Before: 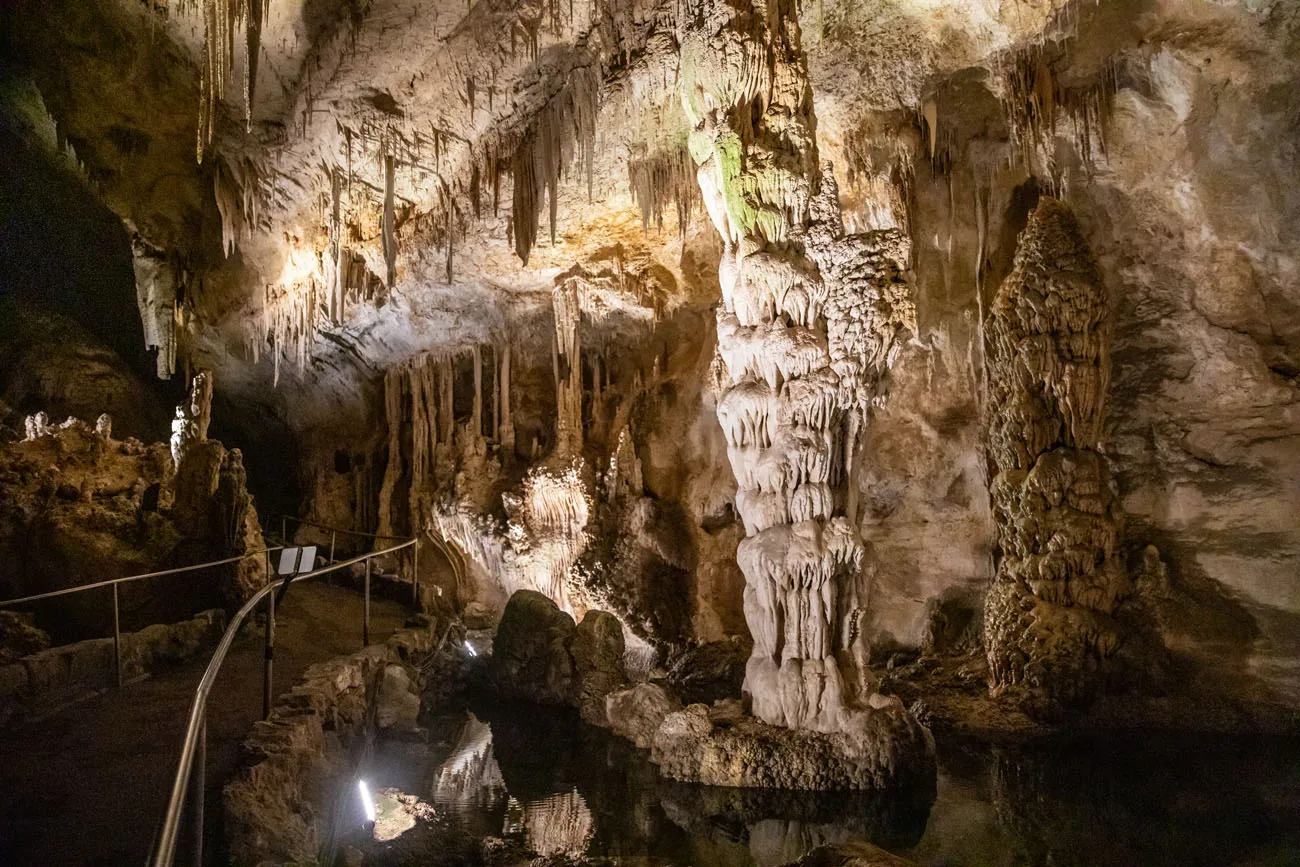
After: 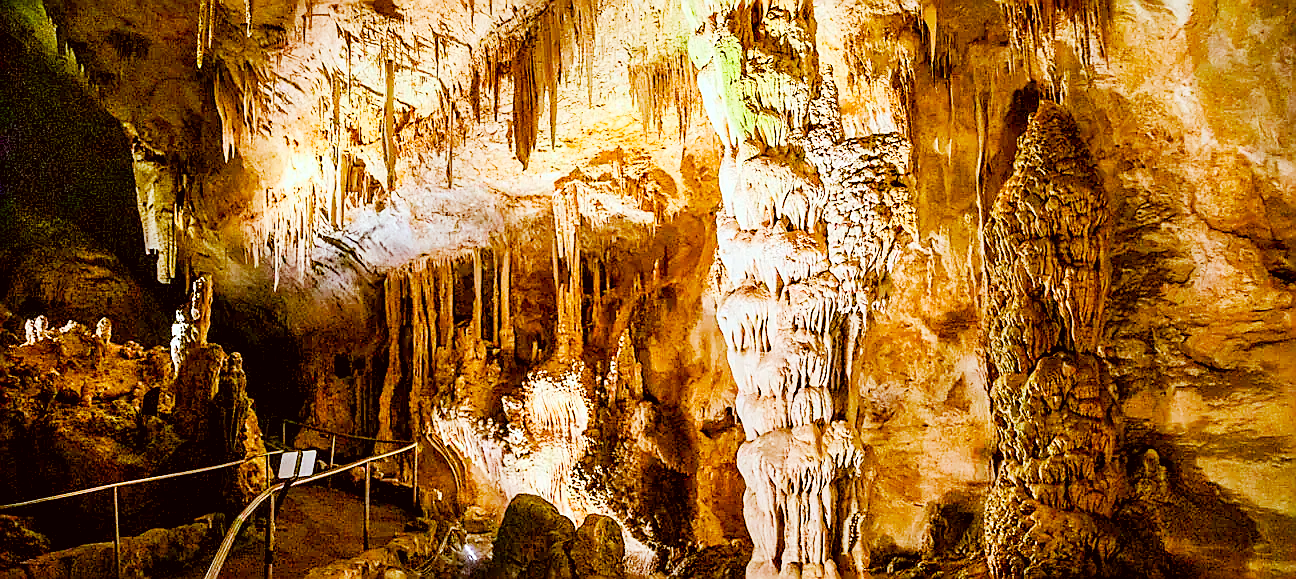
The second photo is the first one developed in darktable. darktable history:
contrast brightness saturation: contrast 0.205, brightness 0.204, saturation 0.818
sharpen: radius 1.38, amount 1.237, threshold 0.625
crop: top 11.136%, bottom 22.076%
exposure: black level correction 0.005, exposure 0.002 EV, compensate highlight preservation false
base curve: curves: ch0 [(0, 0) (0.158, 0.273) (0.879, 0.895) (1, 1)], preserve colors none
color balance rgb: perceptual saturation grading › global saturation 24.862%, perceptual saturation grading › highlights -51.204%, perceptual saturation grading › mid-tones 19.747%, perceptual saturation grading › shadows 60.386%, global vibrance 9.659%
color correction: highlights a* -5.13, highlights b* -3.66, shadows a* 3.89, shadows b* 4.3
